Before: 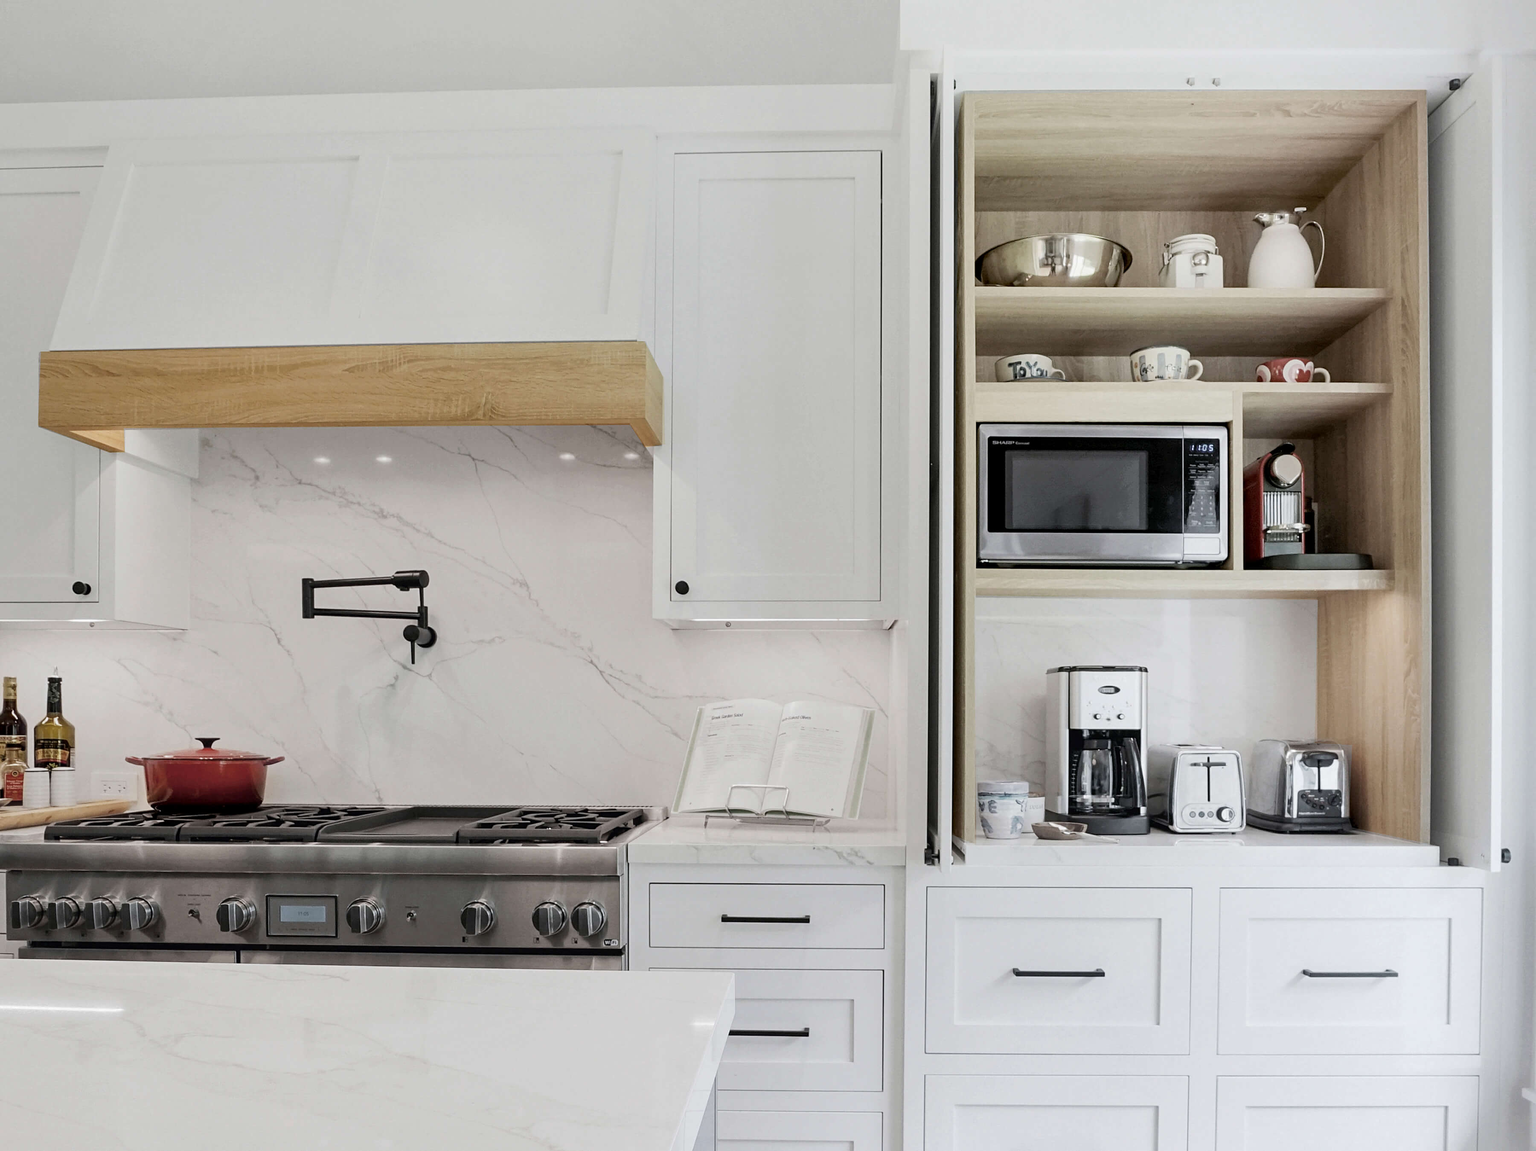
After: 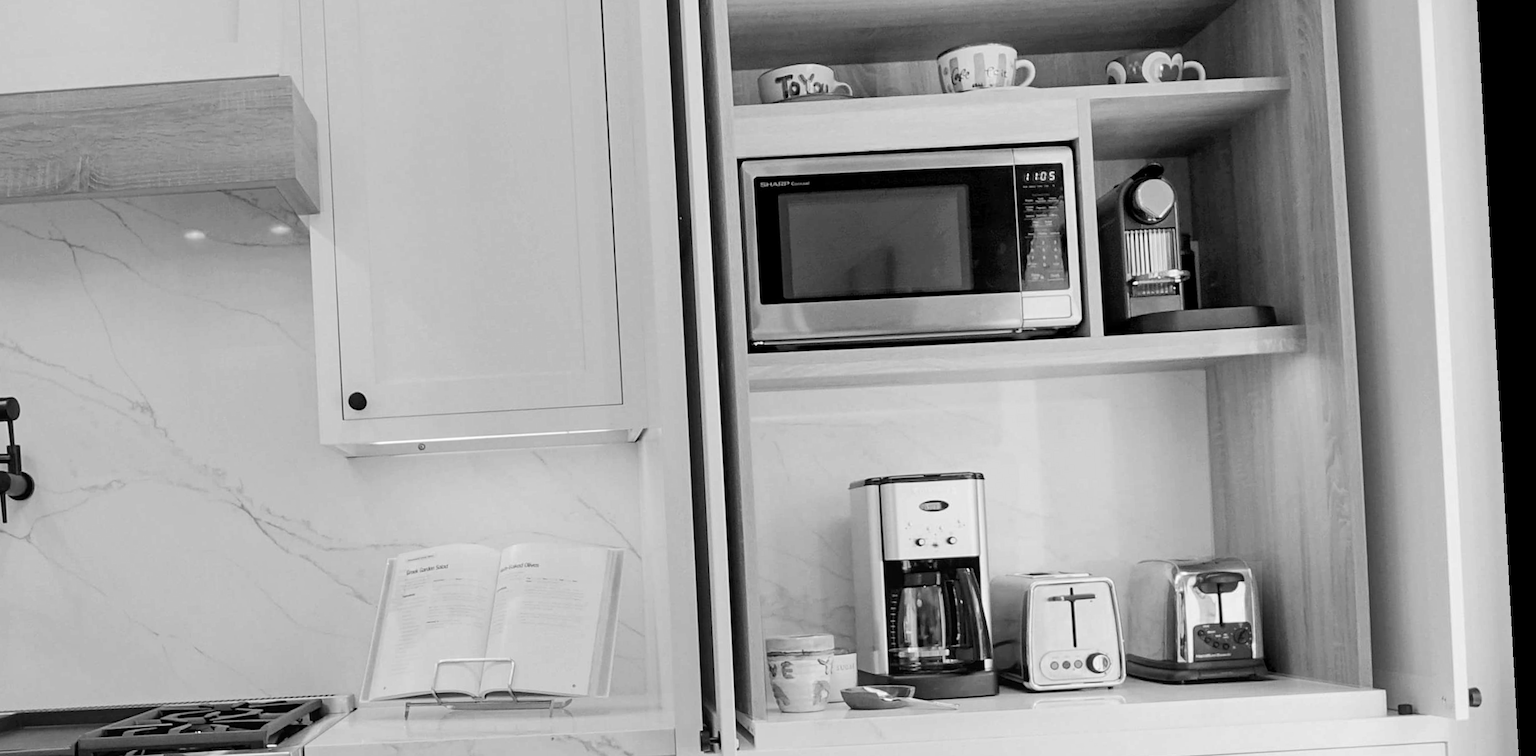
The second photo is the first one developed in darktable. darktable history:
crop and rotate: left 27.938%, top 27.046%, bottom 27.046%
monochrome: size 1
rotate and perspective: rotation -3.18°, automatic cropping off
